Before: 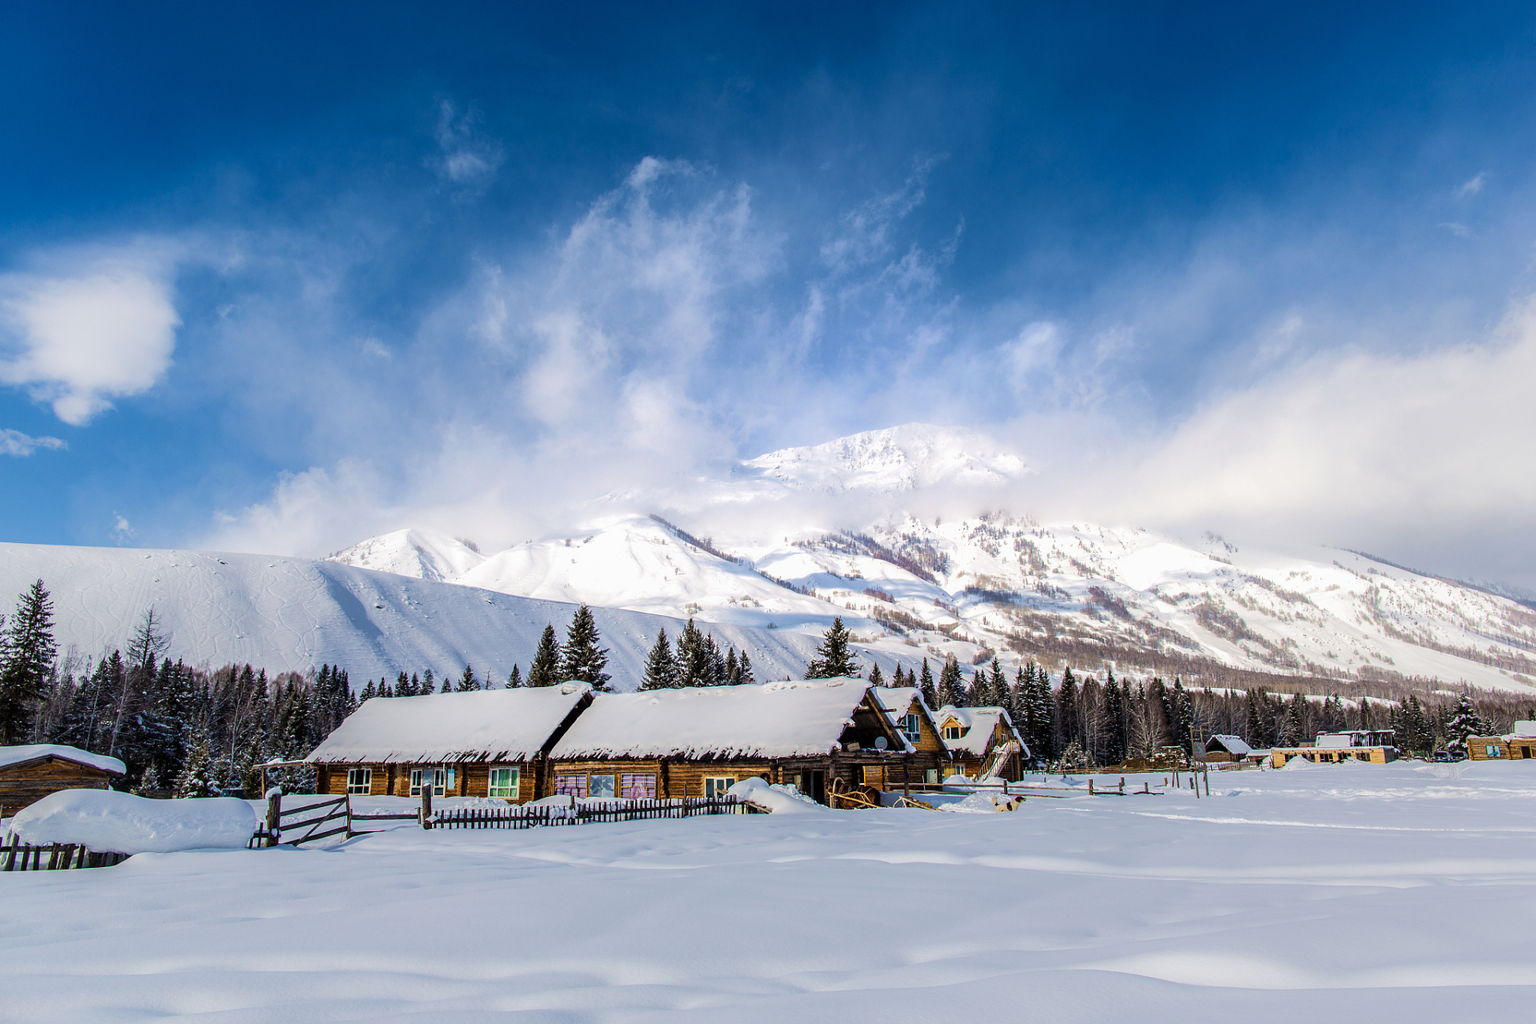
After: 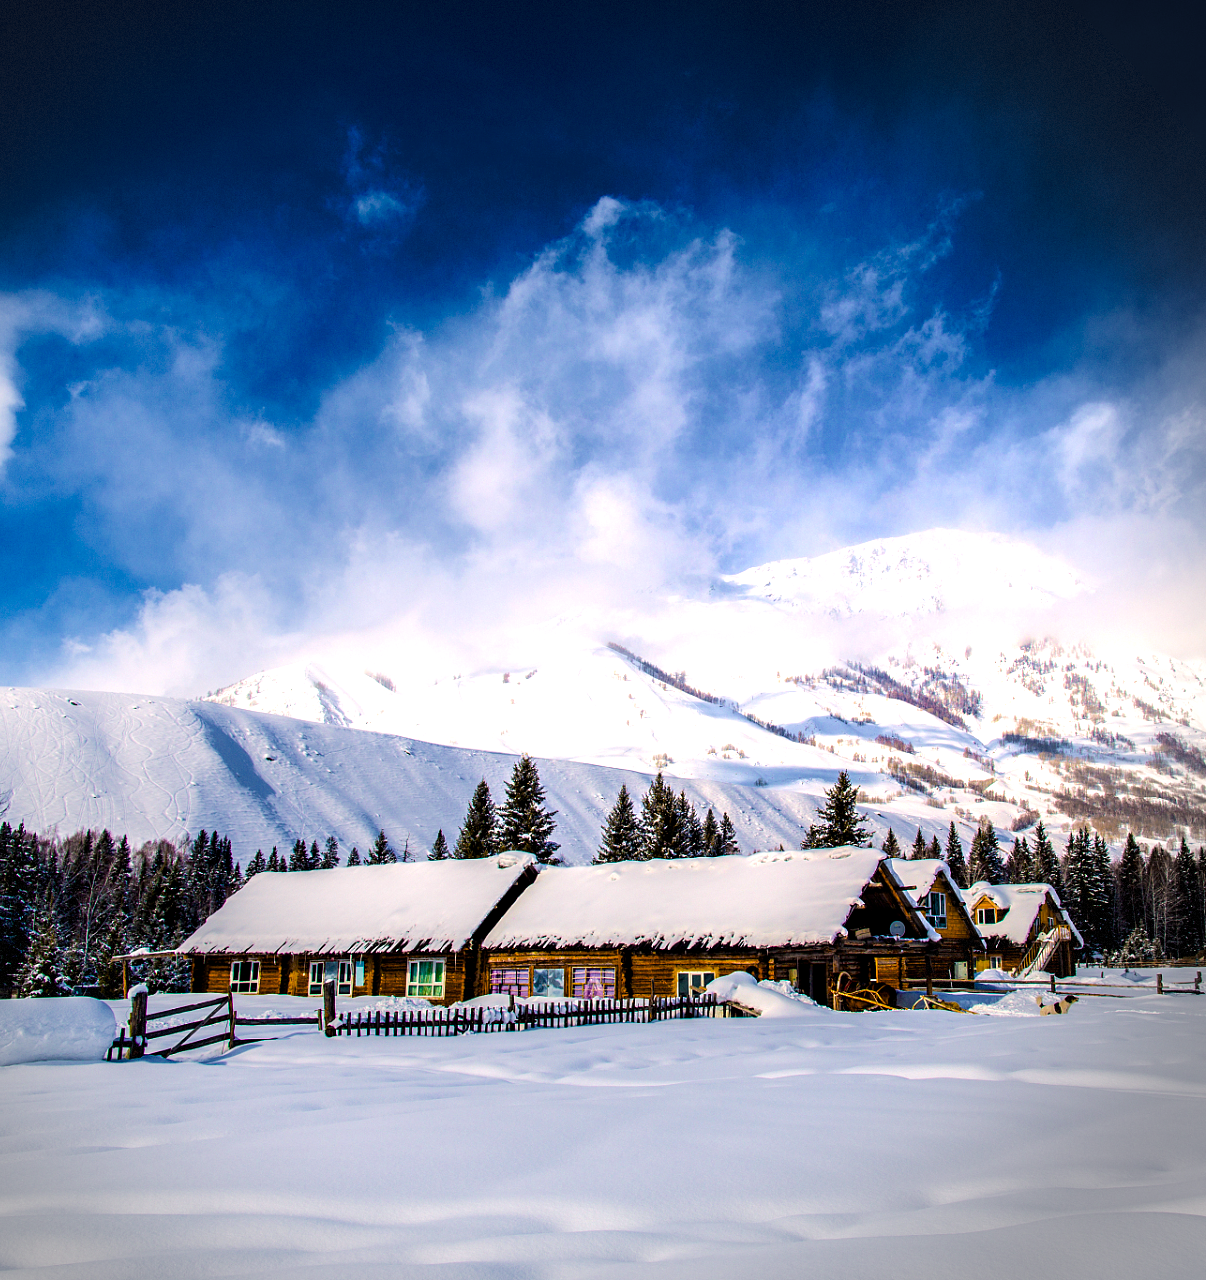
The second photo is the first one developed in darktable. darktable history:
vignetting: center (-0.121, -0.003), dithering 8-bit output
color balance rgb: highlights gain › chroma 1.367%, highlights gain › hue 51.39°, perceptual saturation grading › global saturation 29.403%, perceptual brilliance grading › highlights 7.261%, perceptual brilliance grading › mid-tones 17.345%, perceptual brilliance grading › shadows -5.13%, global vibrance 9.902%, contrast 15.544%, saturation formula JzAzBz (2021)
crop: left 10.668%, right 26.505%
exposure: black level correction 0.005, exposure 0.015 EV, compensate highlight preservation false
